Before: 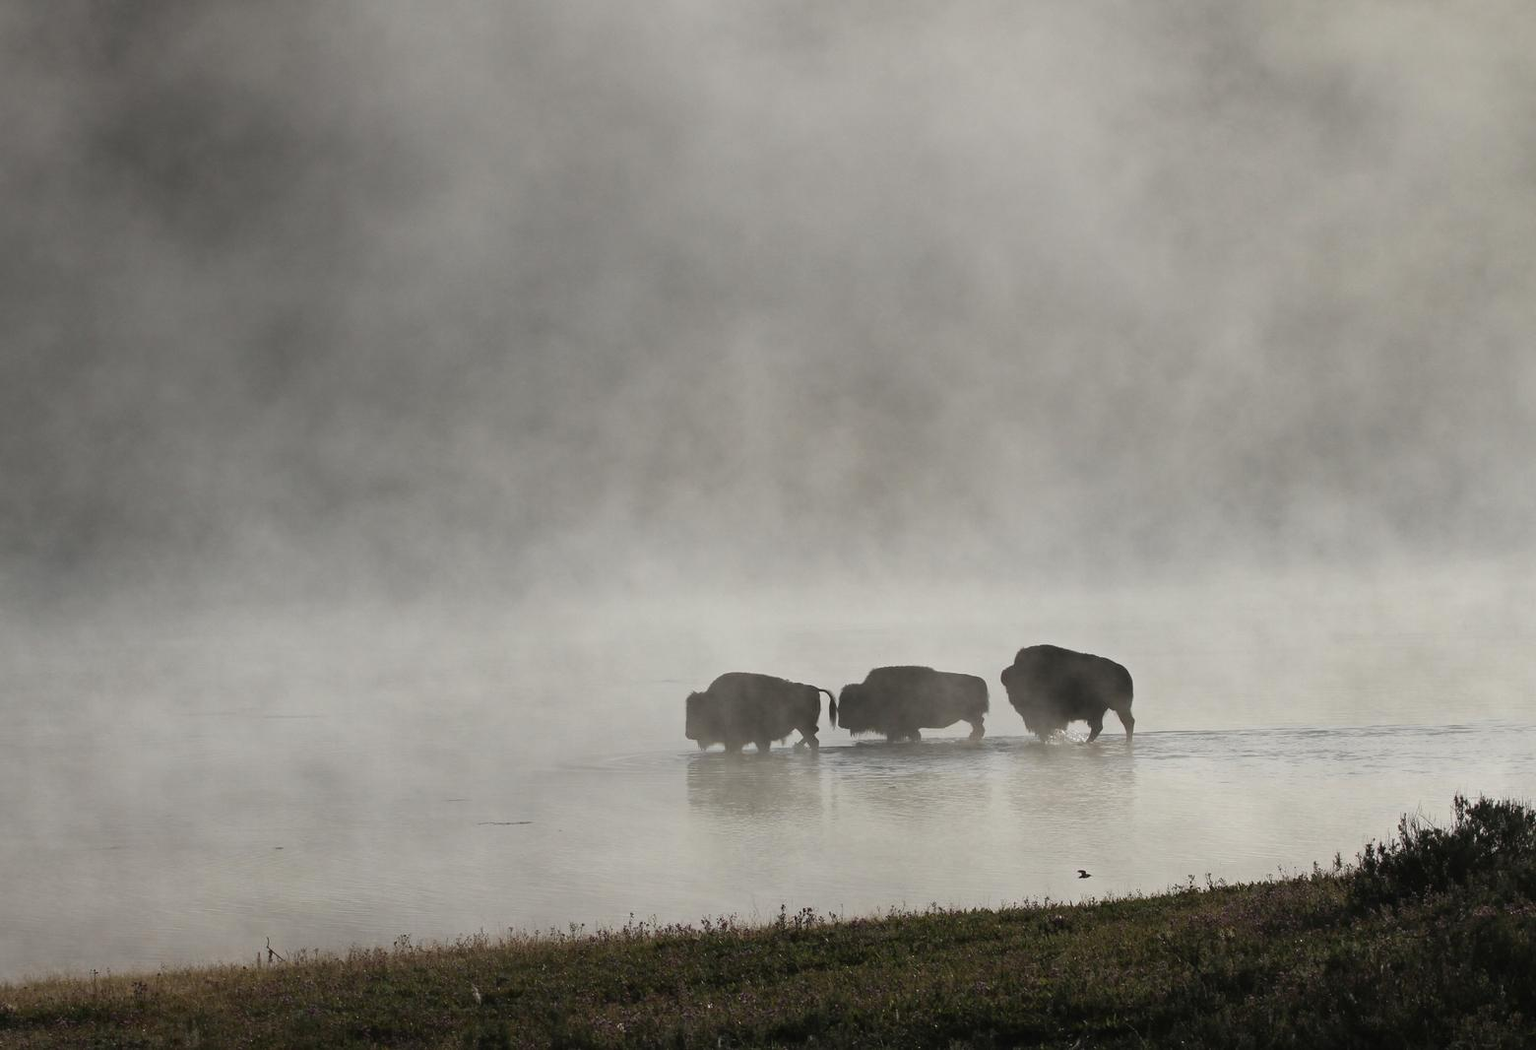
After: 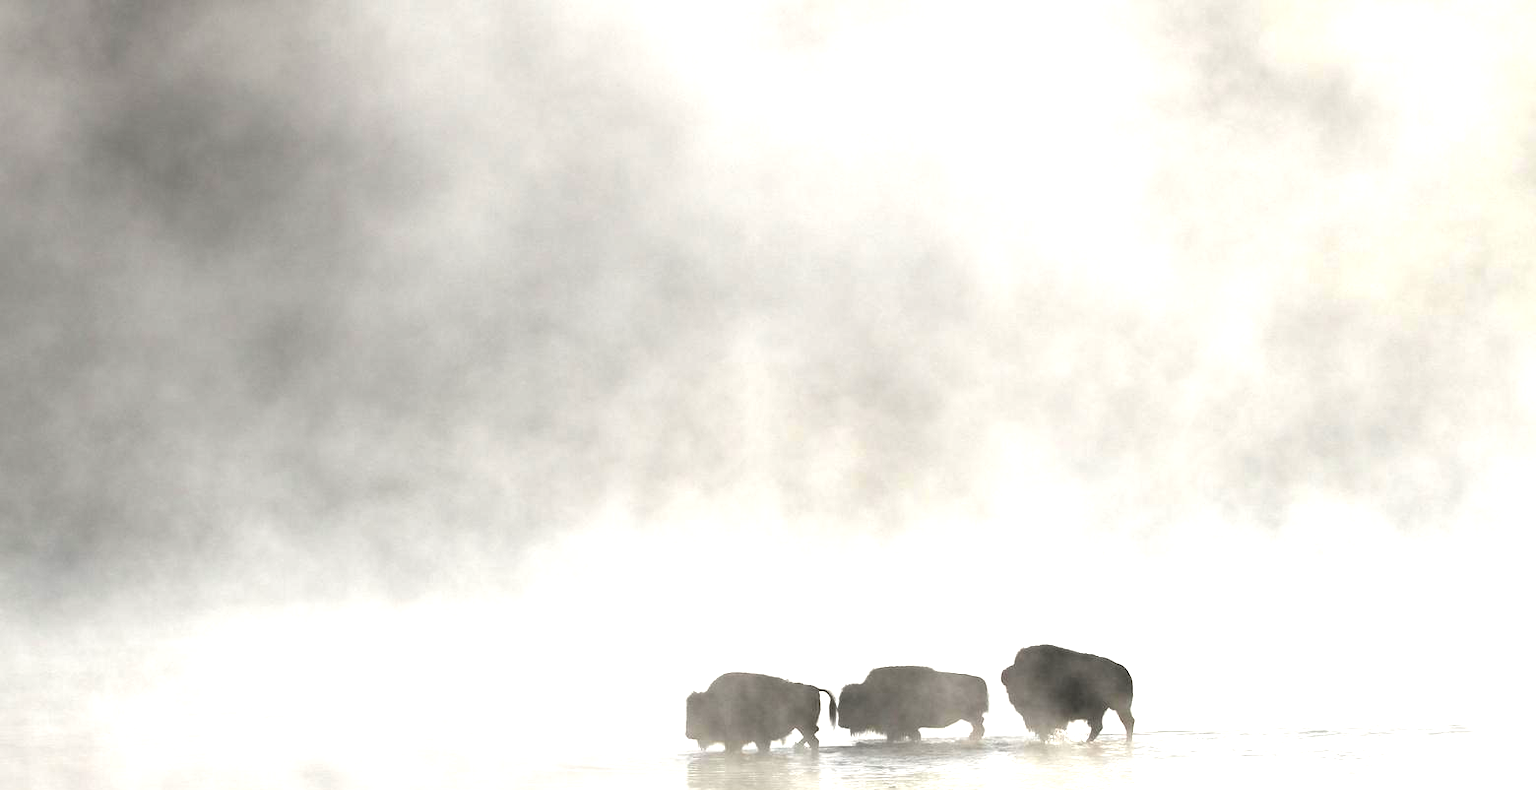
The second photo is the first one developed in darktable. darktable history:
tone equalizer: -8 EV -1.1 EV, -7 EV -0.982 EV, -6 EV -0.851 EV, -5 EV -0.572 EV, -3 EV 0.61 EV, -2 EV 0.846 EV, -1 EV 0.989 EV, +0 EV 1.06 EV
crop: bottom 24.637%
exposure: black level correction 0.001, exposure 0.499 EV, compensate highlight preservation false
